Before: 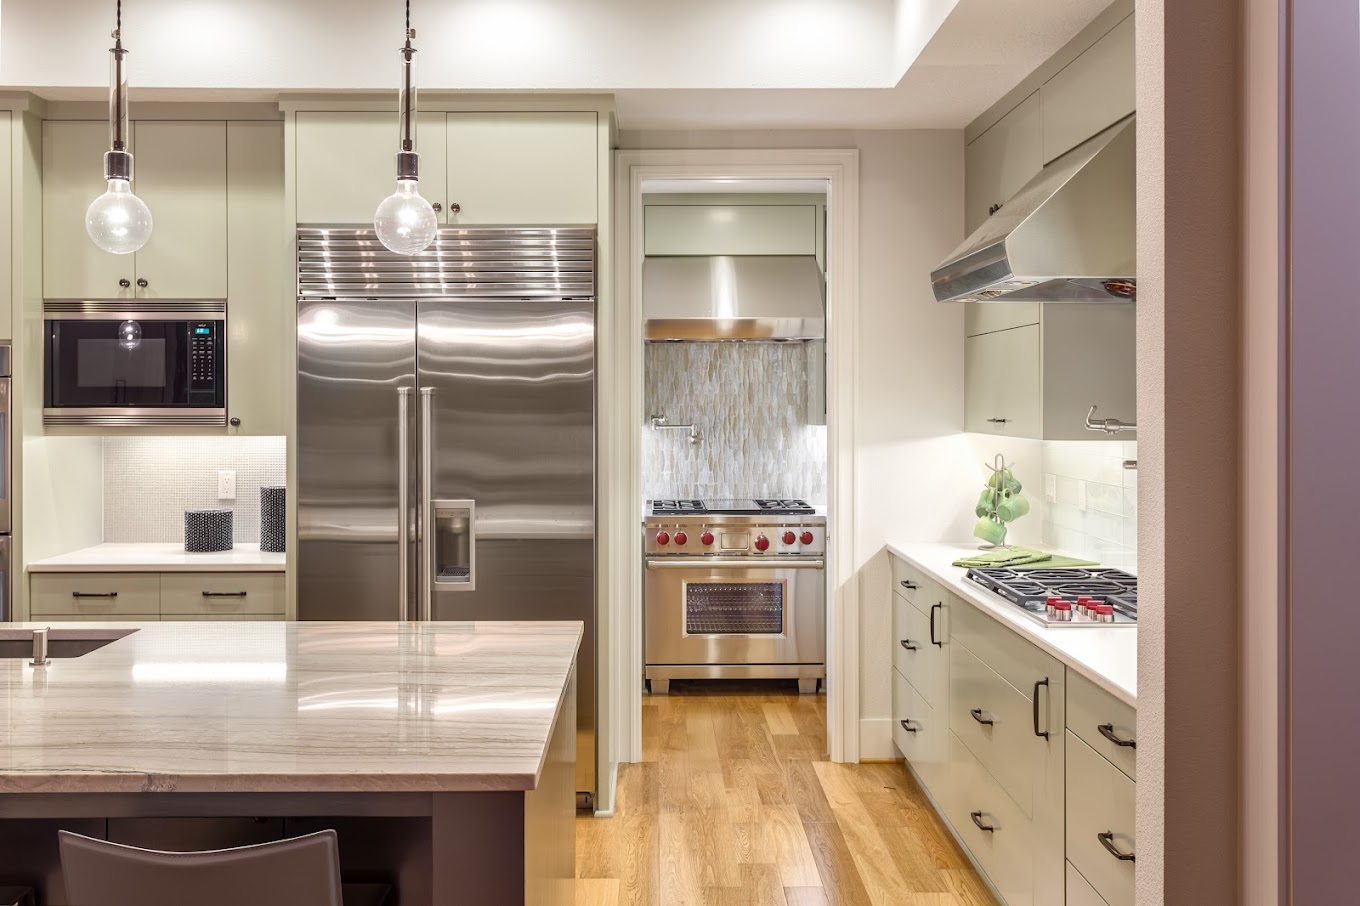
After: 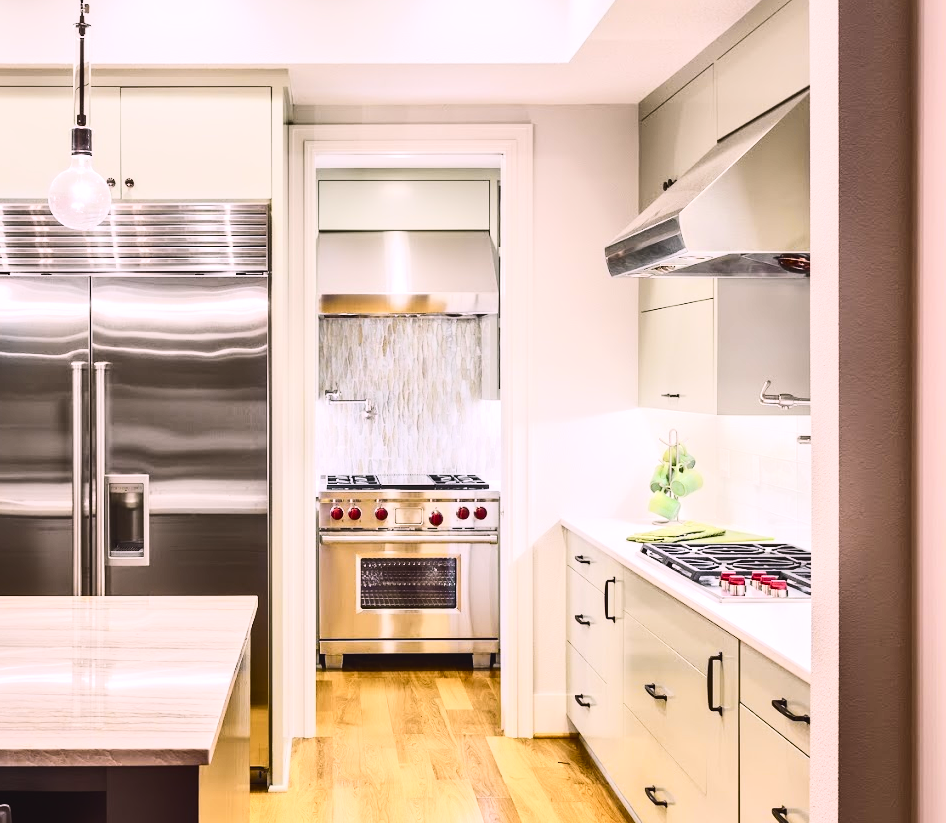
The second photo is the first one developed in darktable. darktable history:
crop and rotate: left 24.034%, top 2.838%, right 6.406%, bottom 6.299%
color balance rgb: shadows lift › chroma 2%, shadows lift › hue 135.47°, highlights gain › chroma 2%, highlights gain › hue 291.01°, global offset › luminance 0.5%, perceptual saturation grading › global saturation -10.8%, perceptual saturation grading › highlights -26.83%, perceptual saturation grading › shadows 21.25%, perceptual brilliance grading › highlights 17.77%, perceptual brilliance grading › mid-tones 31.71%, perceptual brilliance grading › shadows -31.01%, global vibrance 24.91%
tone curve: curves: ch0 [(0, 0.031) (0.145, 0.106) (0.319, 0.269) (0.495, 0.544) (0.707, 0.833) (0.859, 0.931) (1, 0.967)]; ch1 [(0, 0) (0.279, 0.218) (0.424, 0.411) (0.495, 0.504) (0.538, 0.55) (0.578, 0.595) (0.707, 0.778) (1, 1)]; ch2 [(0, 0) (0.125, 0.089) (0.353, 0.329) (0.436, 0.432) (0.552, 0.554) (0.615, 0.674) (1, 1)], color space Lab, independent channels, preserve colors none
tone equalizer: -8 EV -0.002 EV, -7 EV 0.005 EV, -6 EV -0.009 EV, -5 EV 0.011 EV, -4 EV -0.012 EV, -3 EV 0.007 EV, -2 EV -0.062 EV, -1 EV -0.293 EV, +0 EV -0.582 EV, smoothing diameter 2%, edges refinement/feathering 20, mask exposure compensation -1.57 EV, filter diffusion 5
